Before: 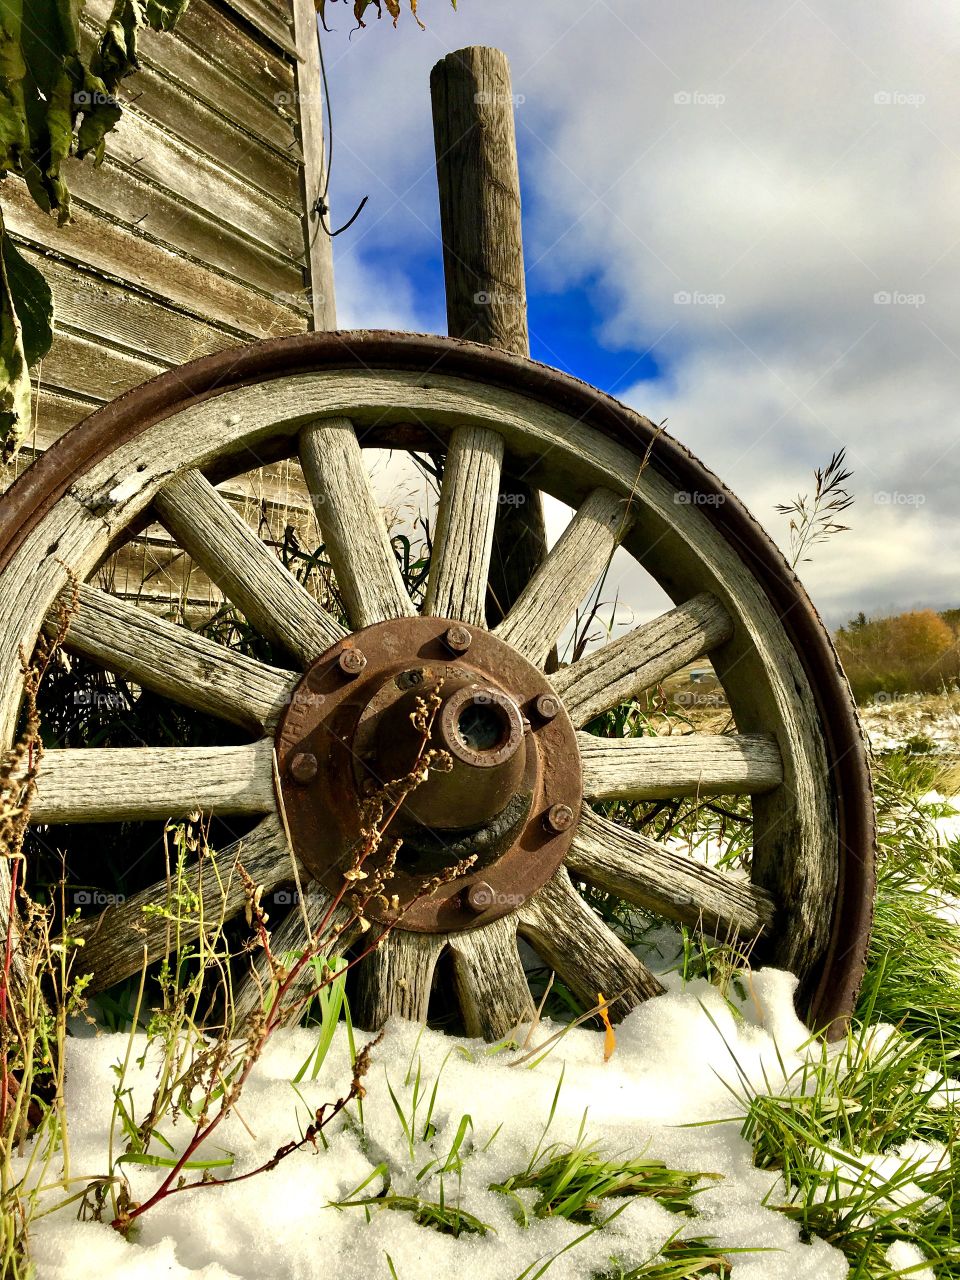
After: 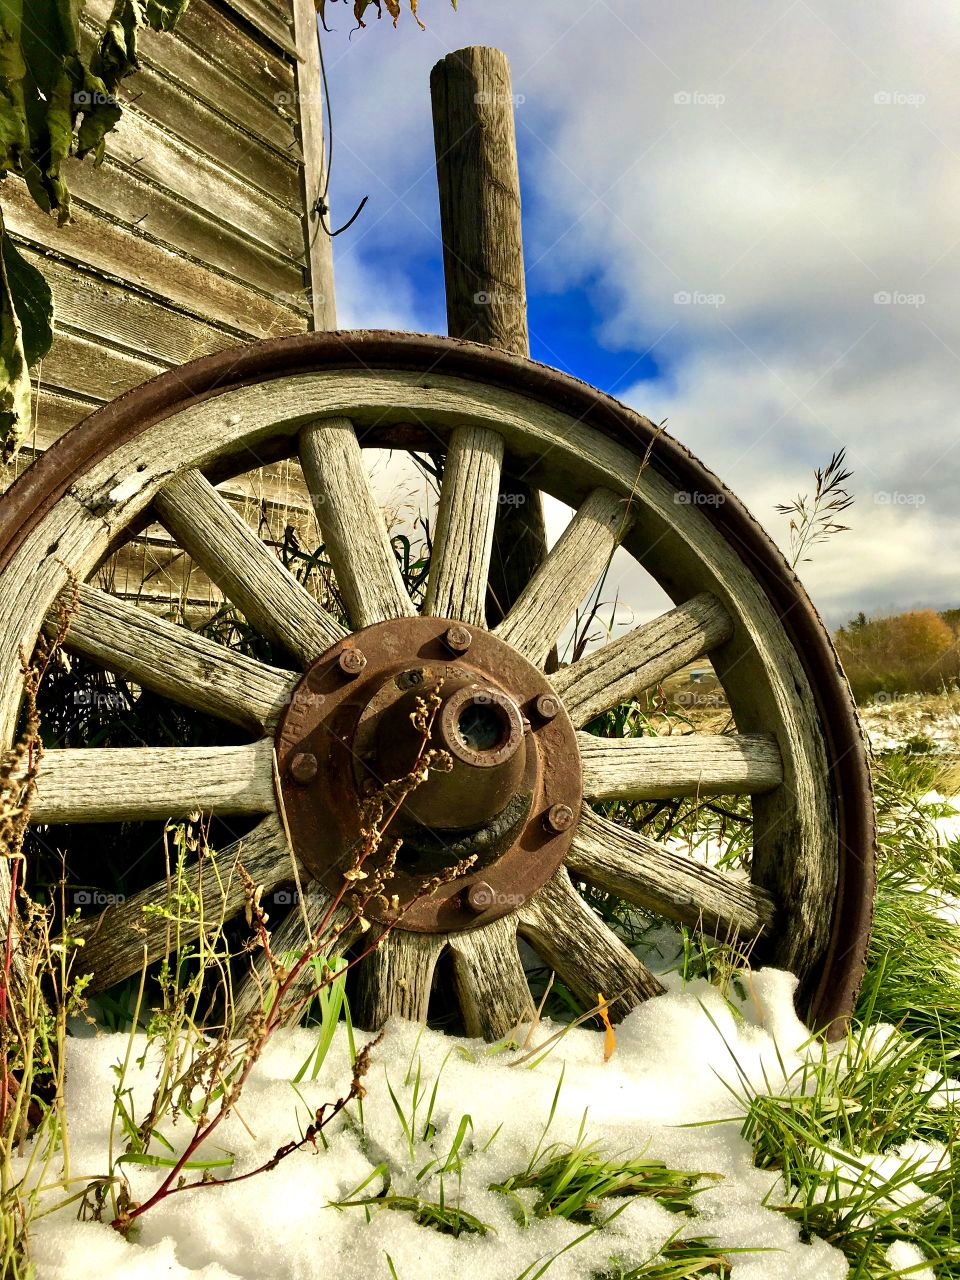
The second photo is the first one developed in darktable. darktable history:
velvia: on, module defaults
exposure: compensate highlight preservation false
